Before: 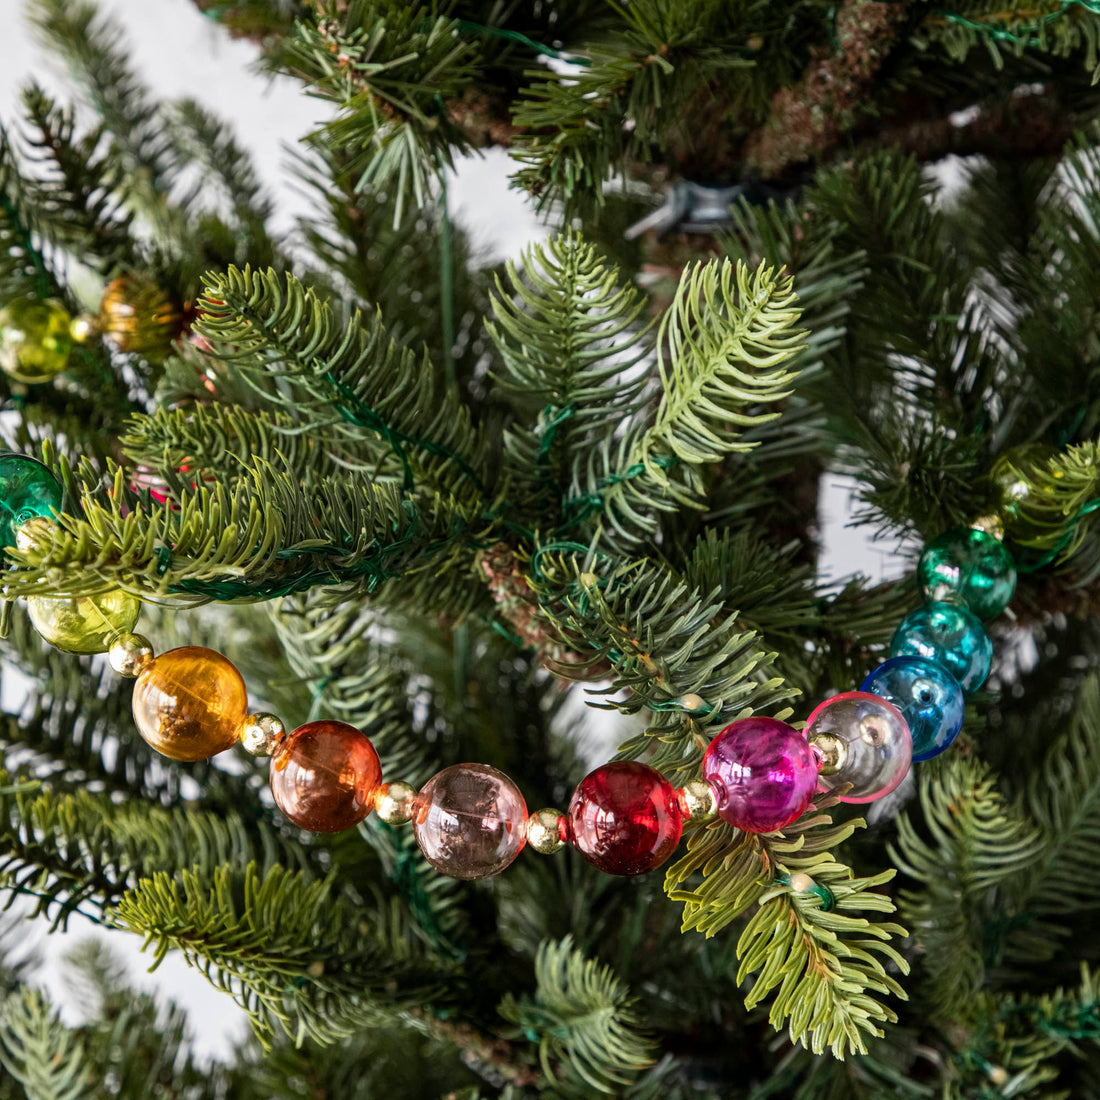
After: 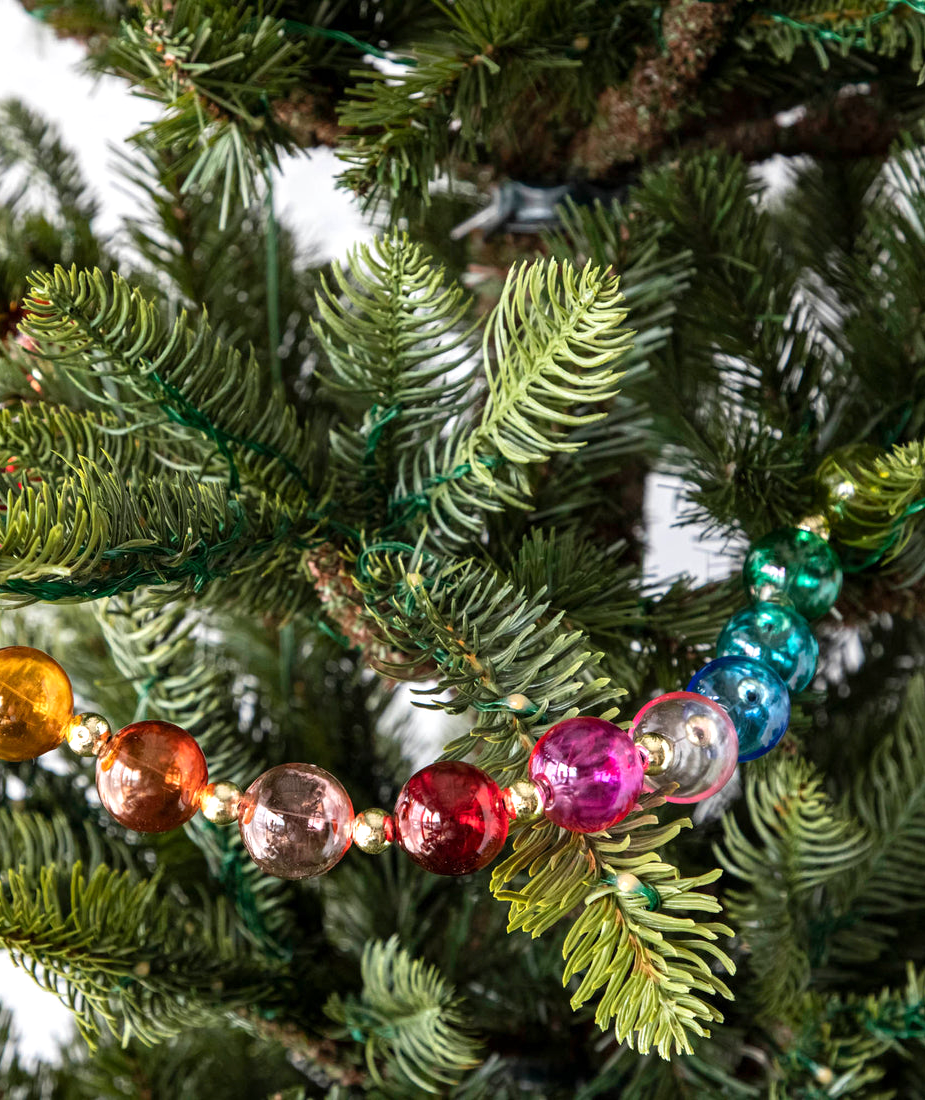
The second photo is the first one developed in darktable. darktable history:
crop: left 15.906%
exposure: exposure 0.343 EV, compensate highlight preservation false
